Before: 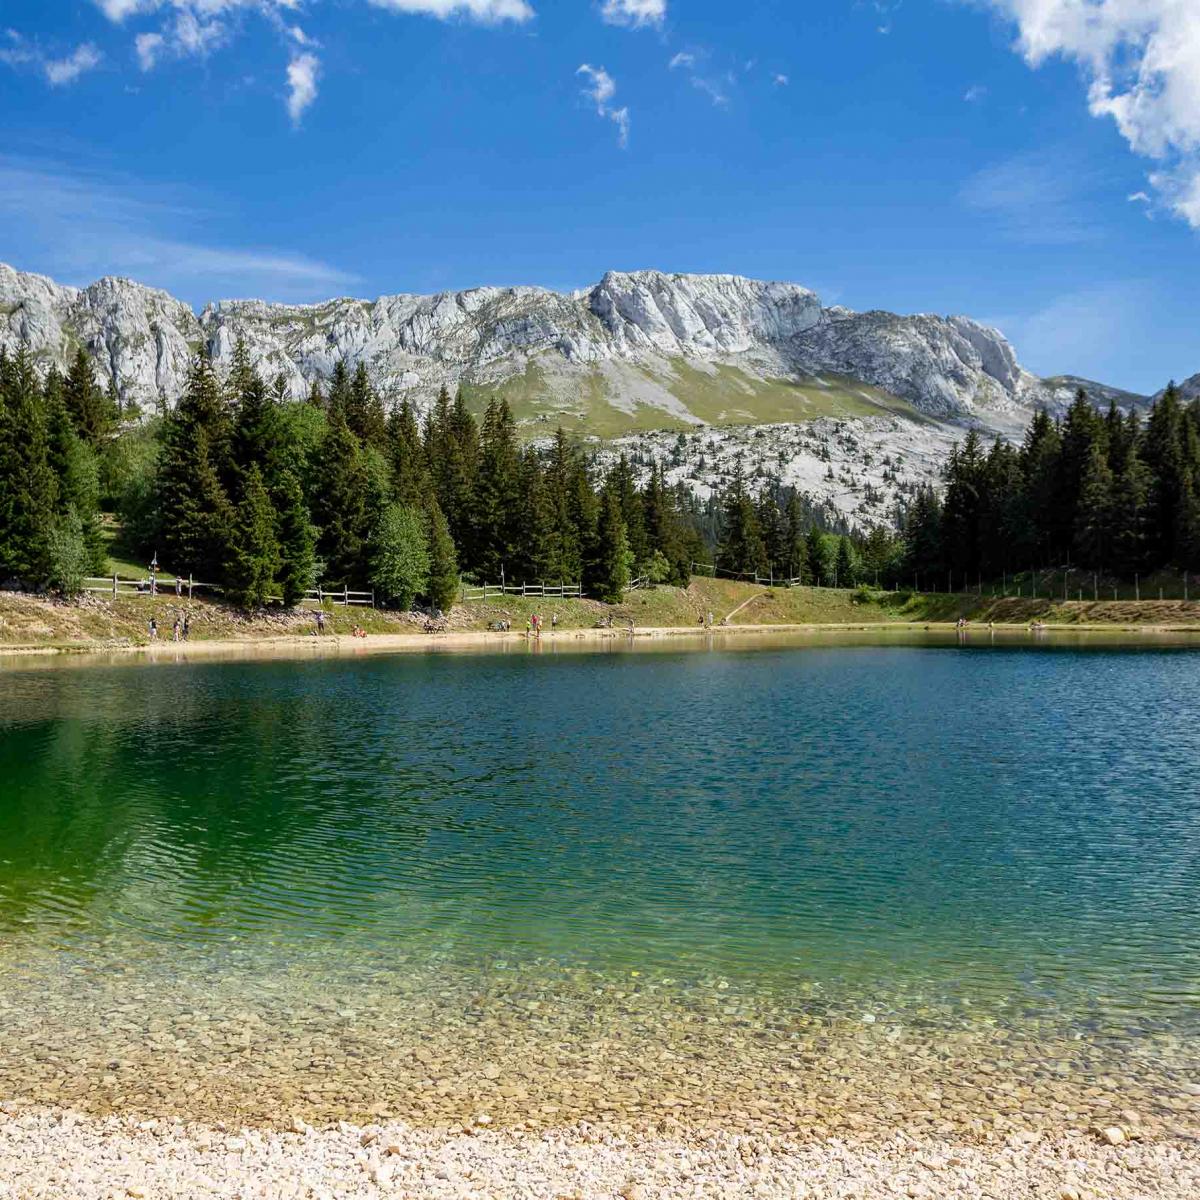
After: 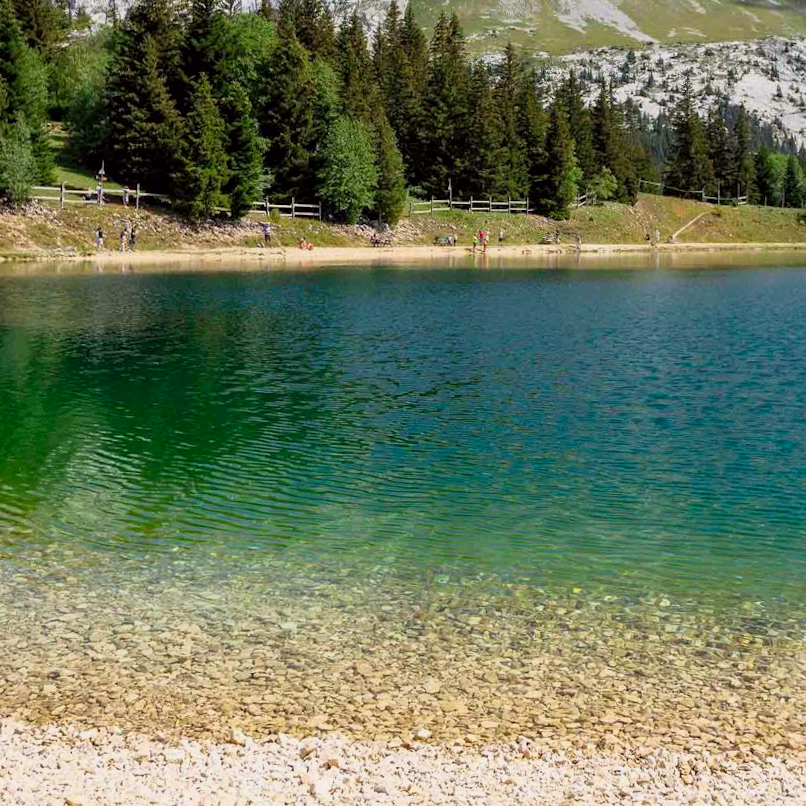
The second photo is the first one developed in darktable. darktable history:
tone curve: curves: ch0 [(0.013, 0) (0.061, 0.068) (0.239, 0.256) (0.502, 0.505) (0.683, 0.676) (0.761, 0.773) (0.858, 0.858) (0.987, 0.945)]; ch1 [(0, 0) (0.172, 0.123) (0.304, 0.267) (0.414, 0.395) (0.472, 0.473) (0.502, 0.508) (0.521, 0.528) (0.583, 0.595) (0.654, 0.673) (0.728, 0.761) (1, 1)]; ch2 [(0, 0) (0.411, 0.424) (0.485, 0.476) (0.502, 0.502) (0.553, 0.557) (0.57, 0.576) (1, 1)], color space Lab, independent channels, preserve colors none
crop and rotate: angle -0.82°, left 3.85%, top 31.828%, right 27.992%
